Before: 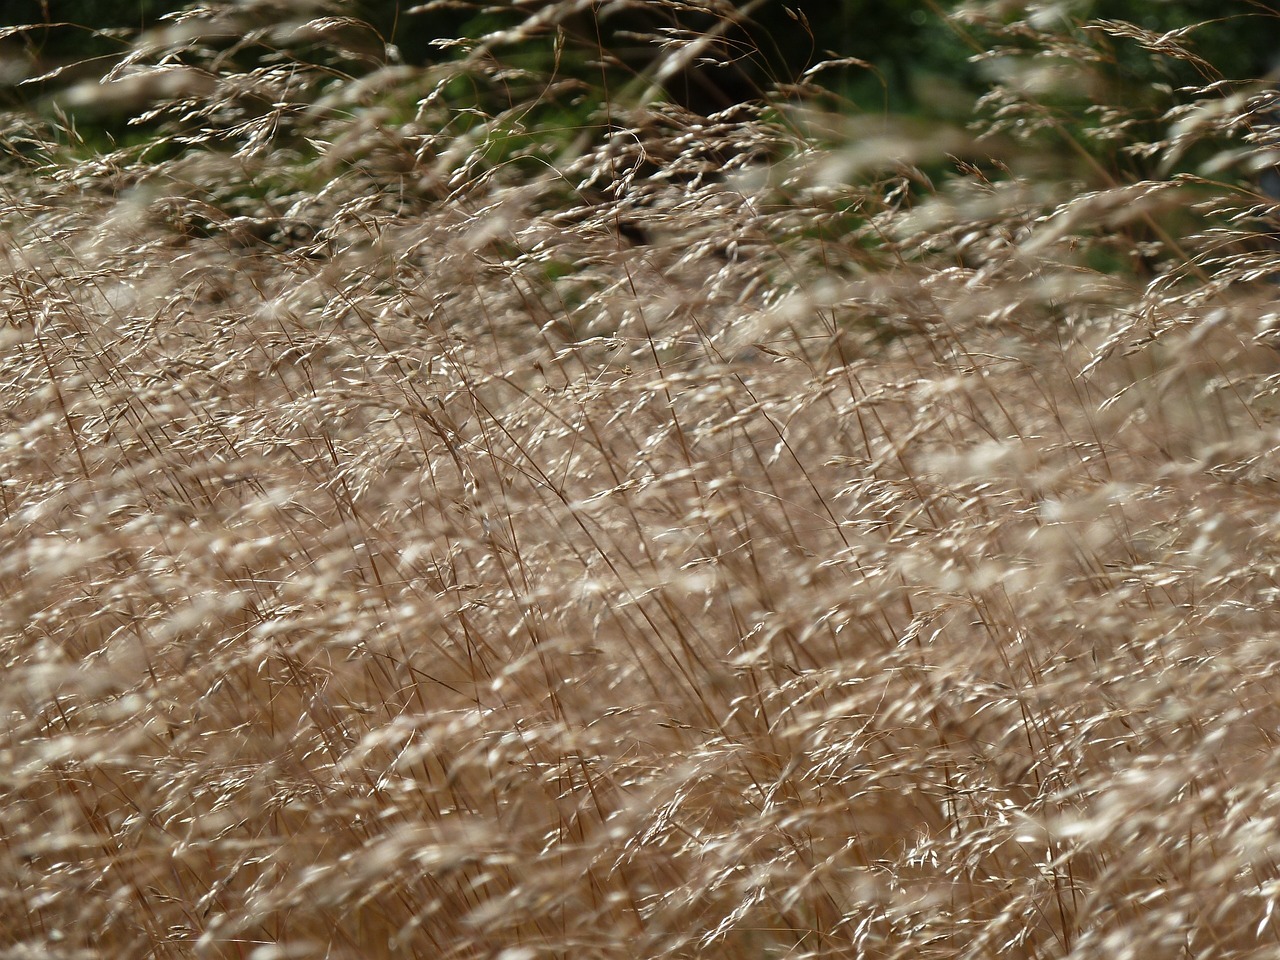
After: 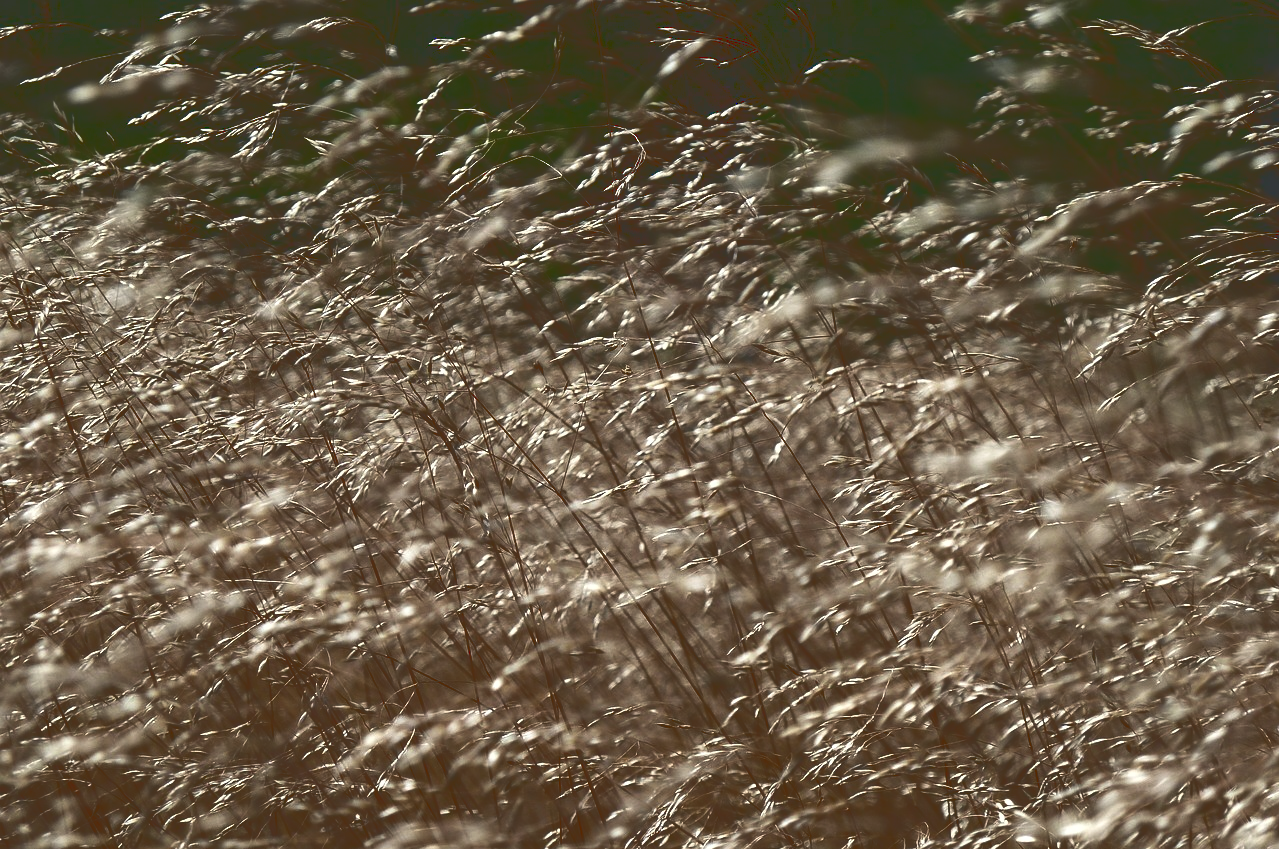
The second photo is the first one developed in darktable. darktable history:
base curve: curves: ch0 [(0, 0.036) (0.083, 0.04) (0.804, 1)], exposure shift 0.01
crop and rotate: top 0%, bottom 11.484%
